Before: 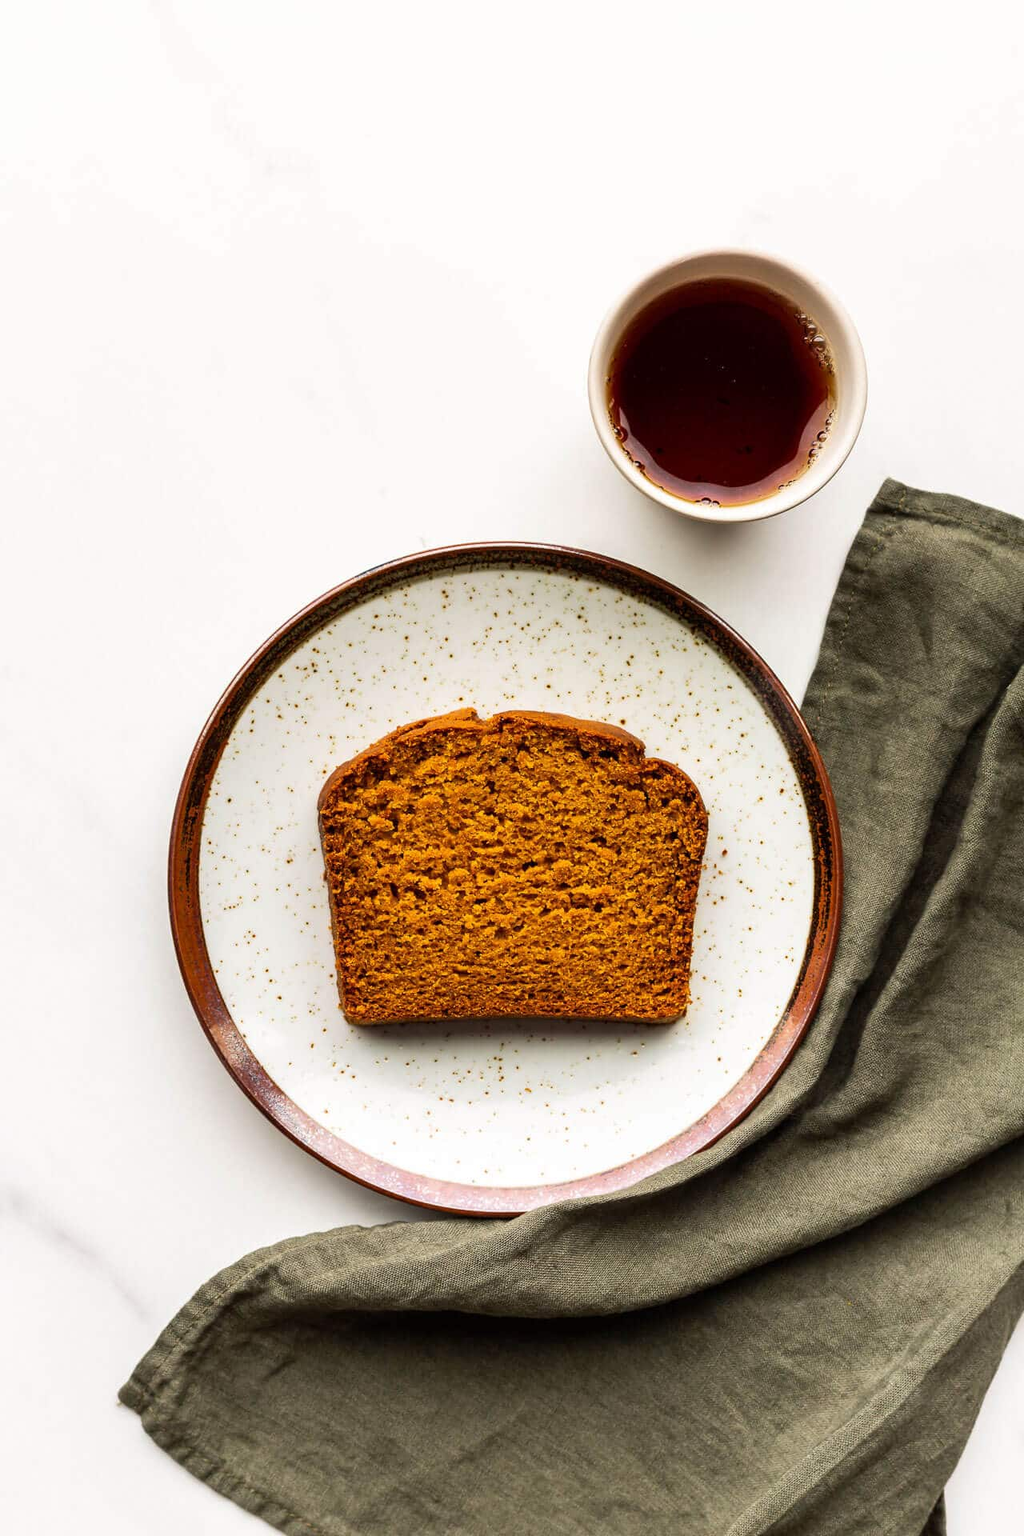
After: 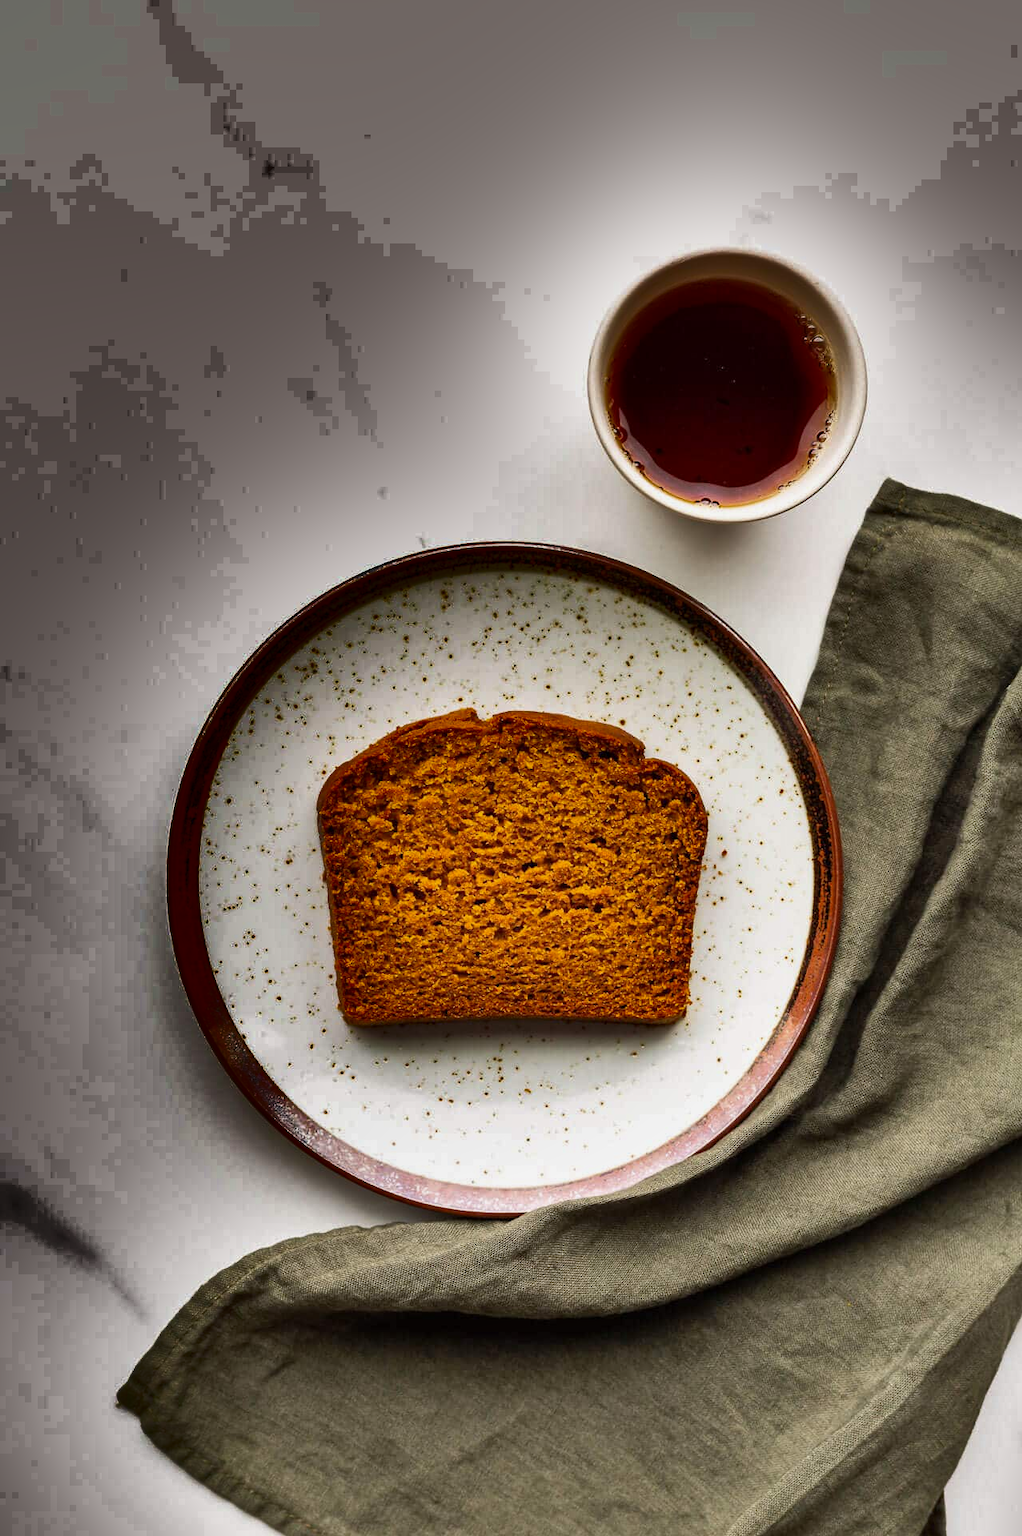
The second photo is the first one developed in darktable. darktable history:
shadows and highlights: radius 122.82, shadows 98.13, white point adjustment -3.1, highlights -99.61, soften with gaussian
crop: left 0.135%
